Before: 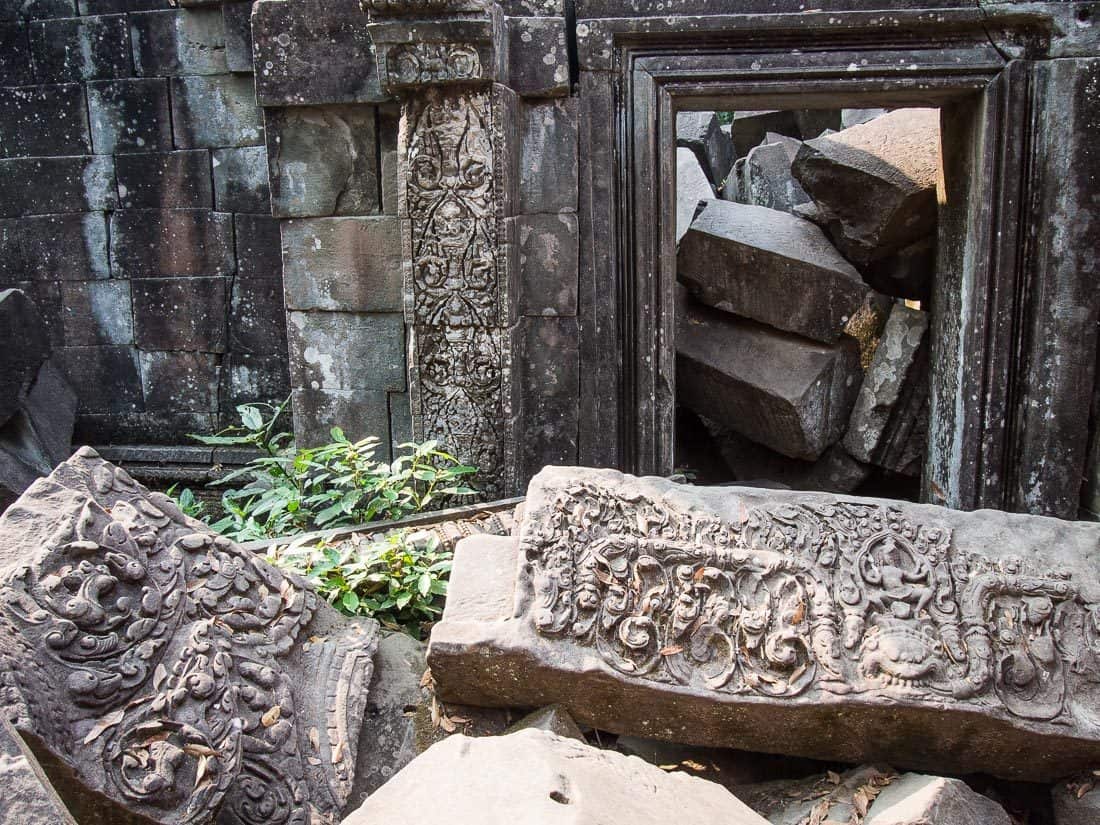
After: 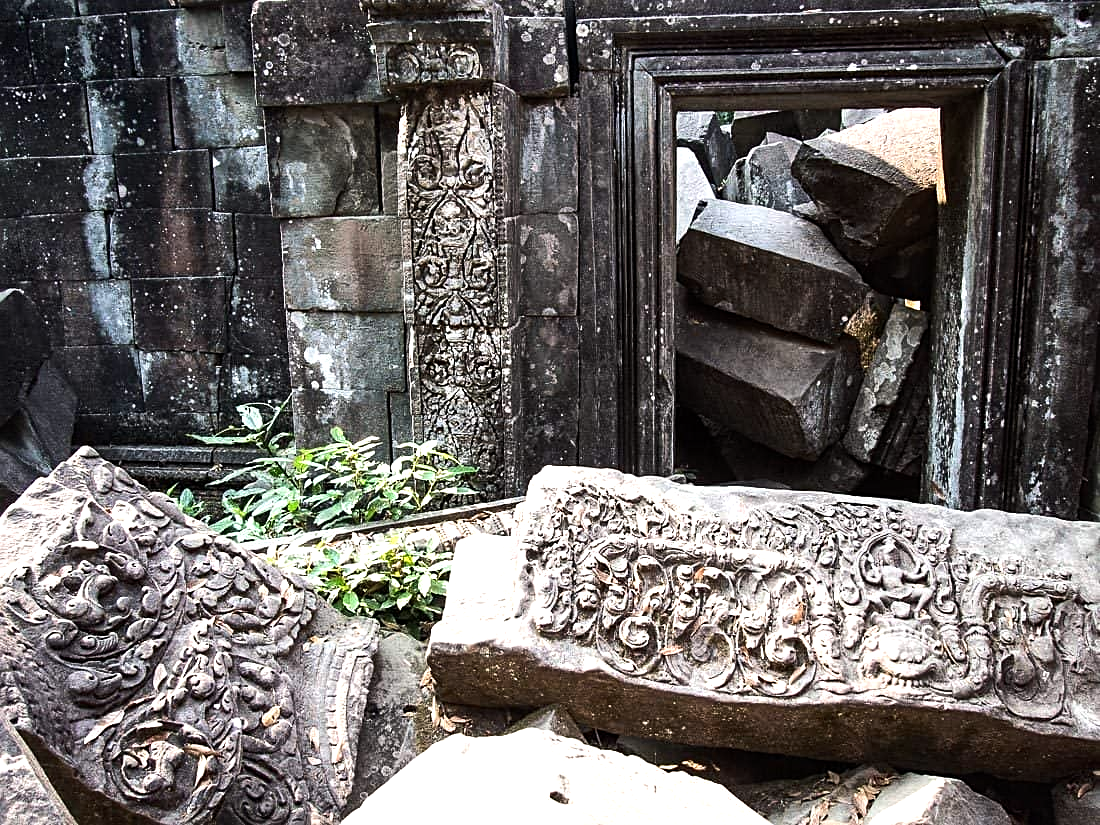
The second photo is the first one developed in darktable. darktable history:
sharpen: radius 2.167, amount 0.381, threshold 0
tone equalizer: -8 EV -0.75 EV, -7 EV -0.7 EV, -6 EV -0.6 EV, -5 EV -0.4 EV, -3 EV 0.4 EV, -2 EV 0.6 EV, -1 EV 0.7 EV, +0 EV 0.75 EV, edges refinement/feathering 500, mask exposure compensation -1.57 EV, preserve details no
